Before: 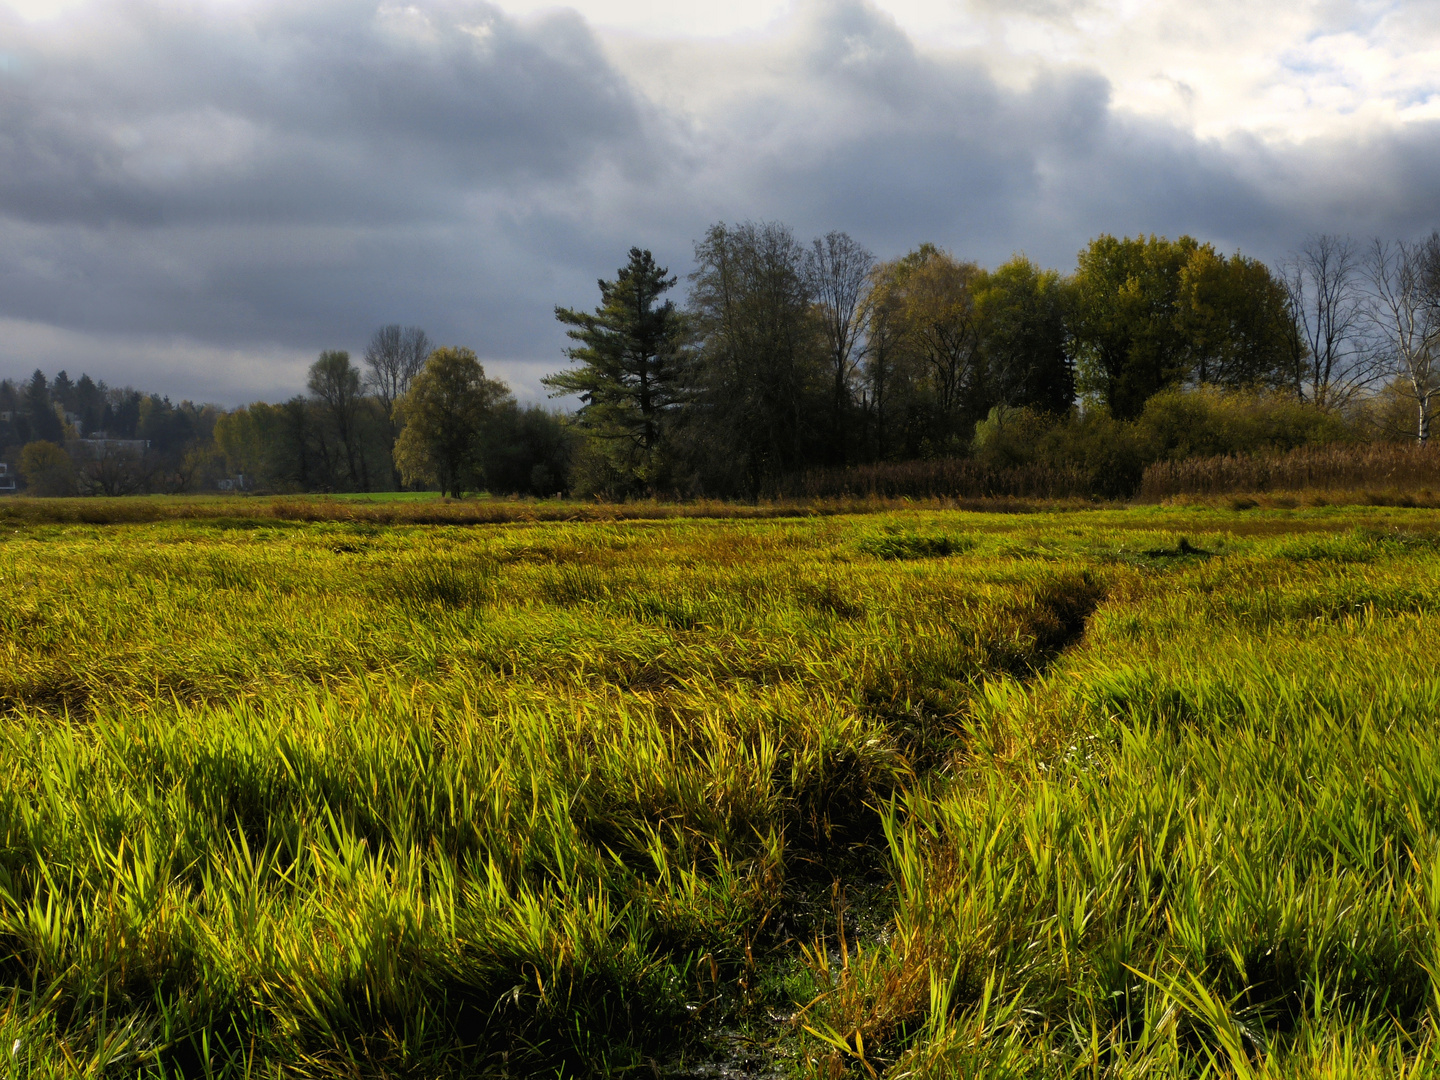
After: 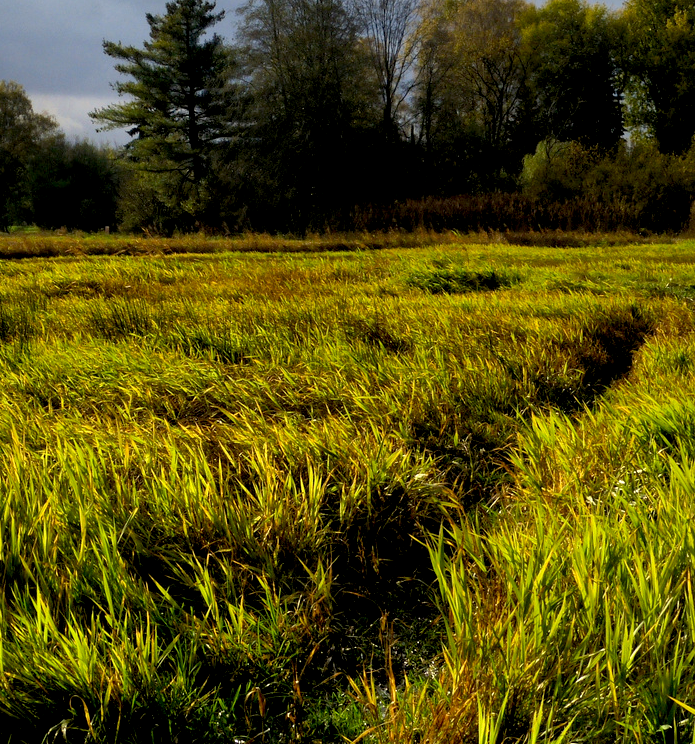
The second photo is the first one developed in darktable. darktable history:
exposure: black level correction 0.009, exposure -0.62 EV, compensate exposure bias true, compensate highlight preservation false
crop: left 31.402%, top 24.67%, right 20.32%, bottom 6.441%
